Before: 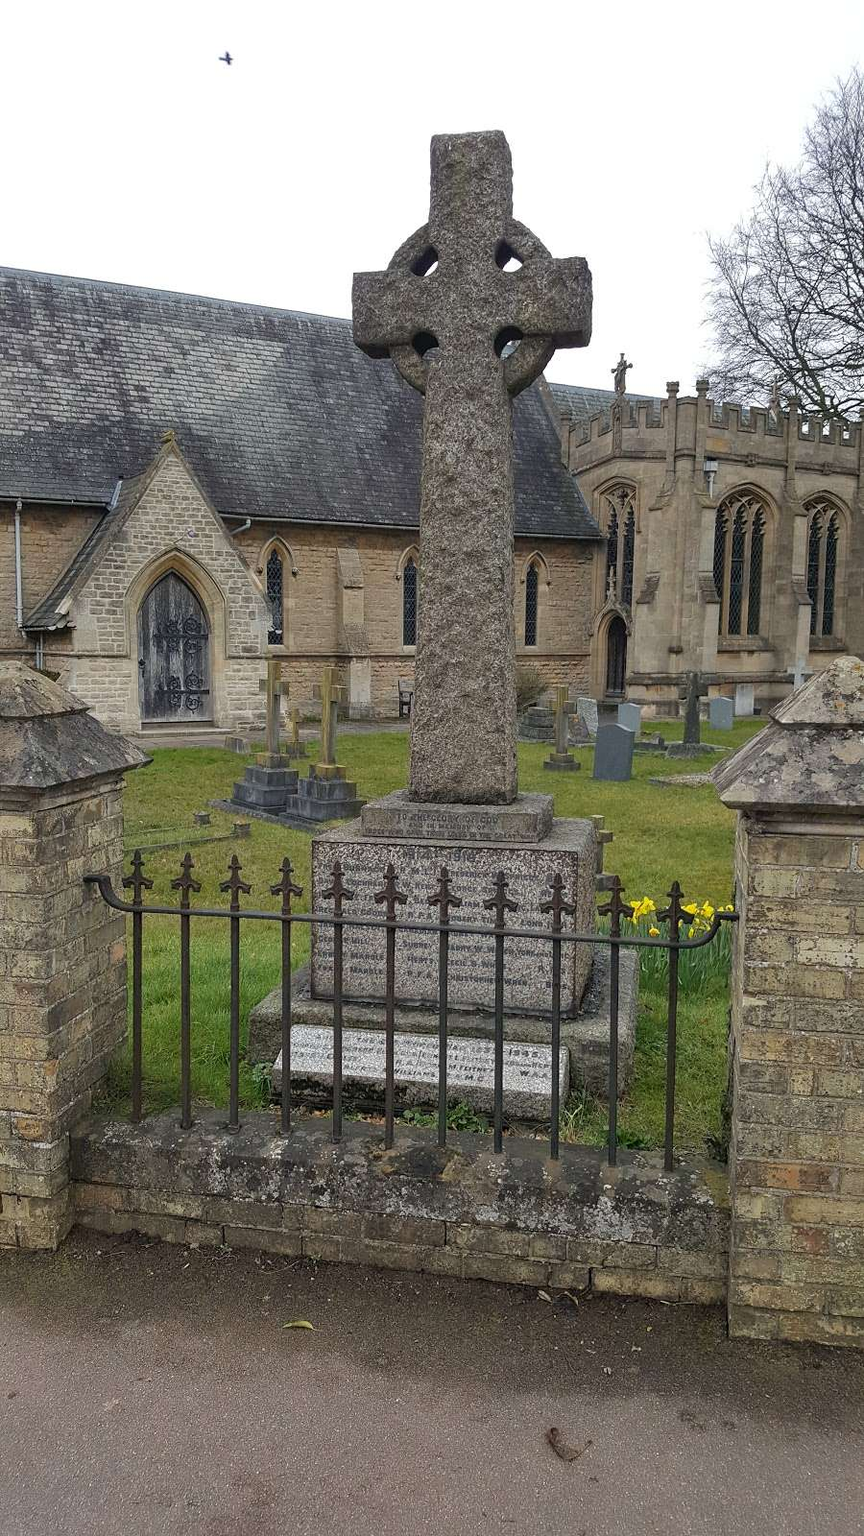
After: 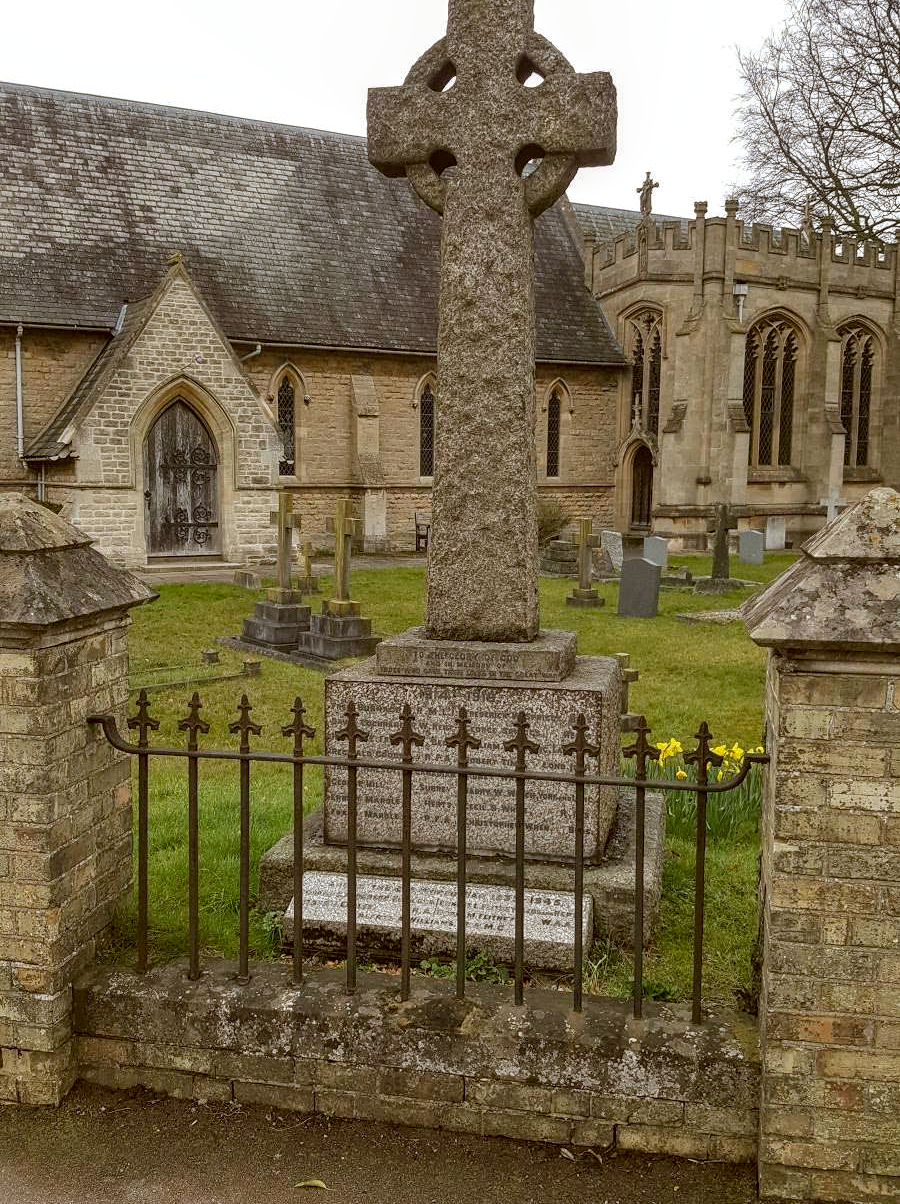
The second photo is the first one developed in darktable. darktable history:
local contrast: on, module defaults
color correction: highlights a* -0.425, highlights b* 0.175, shadows a* 5.26, shadows b* 20.1
crop and rotate: top 12.363%, bottom 12.33%
